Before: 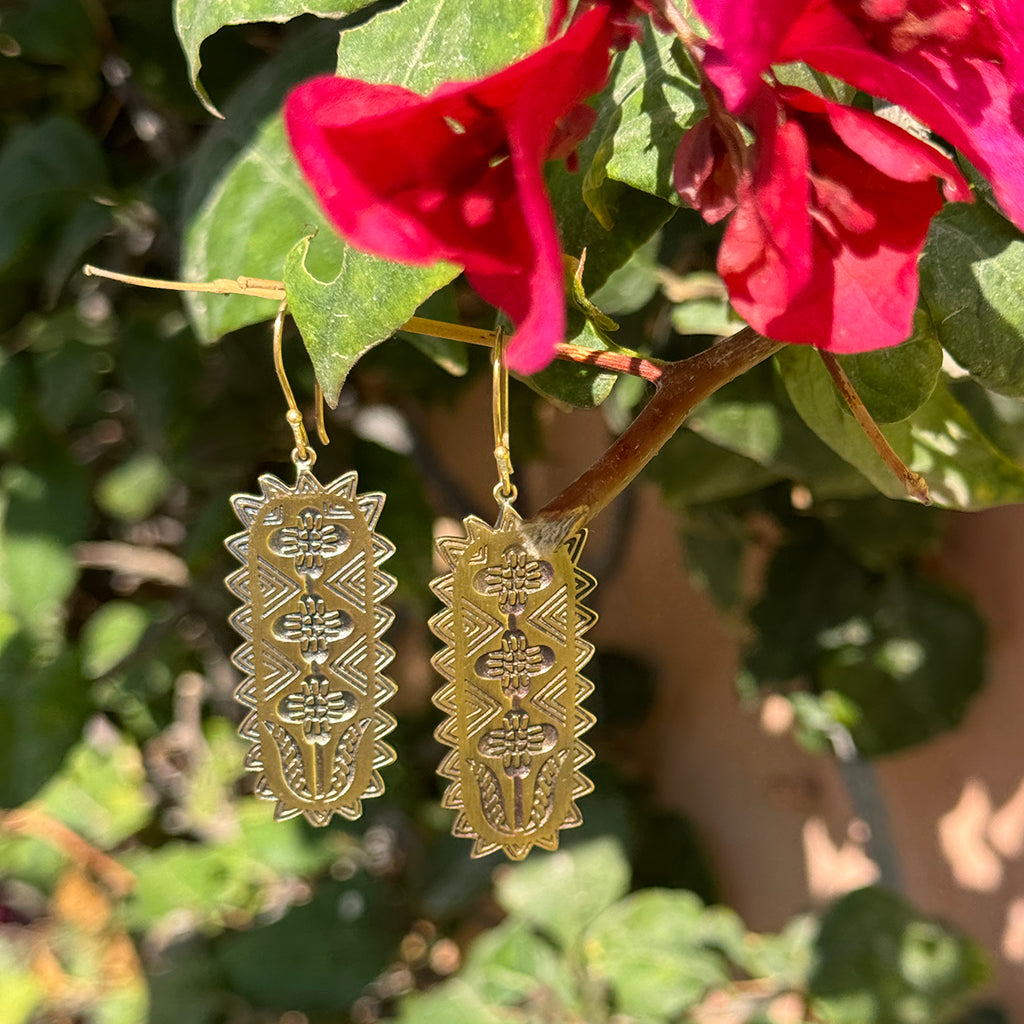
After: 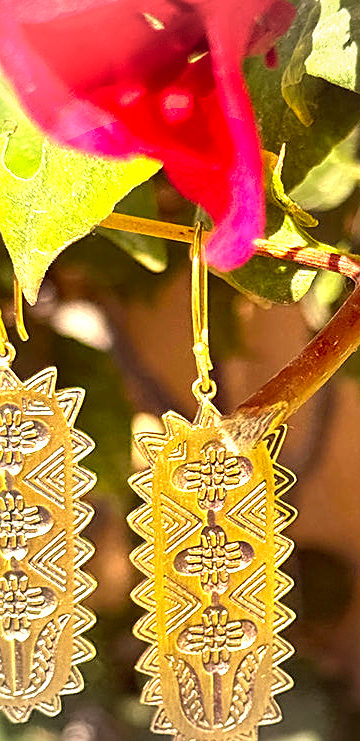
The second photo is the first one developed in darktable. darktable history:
base curve: exposure shift 0, preserve colors none
exposure: black level correction 0, exposure 1.388 EV, compensate exposure bias true, compensate highlight preservation false
sharpen: on, module defaults
color correction: highlights a* 10.12, highlights b* 39.04, shadows a* 14.62, shadows b* 3.37
crop and rotate: left 29.476%, top 10.214%, right 35.32%, bottom 17.333%
color calibration: illuminant as shot in camera, x 0.377, y 0.392, temperature 4169.3 K, saturation algorithm version 1 (2020)
vignetting: fall-off start 91%, fall-off radius 39.39%, brightness -0.182, saturation -0.3, width/height ratio 1.219, shape 1.3, dithering 8-bit output, unbound false
